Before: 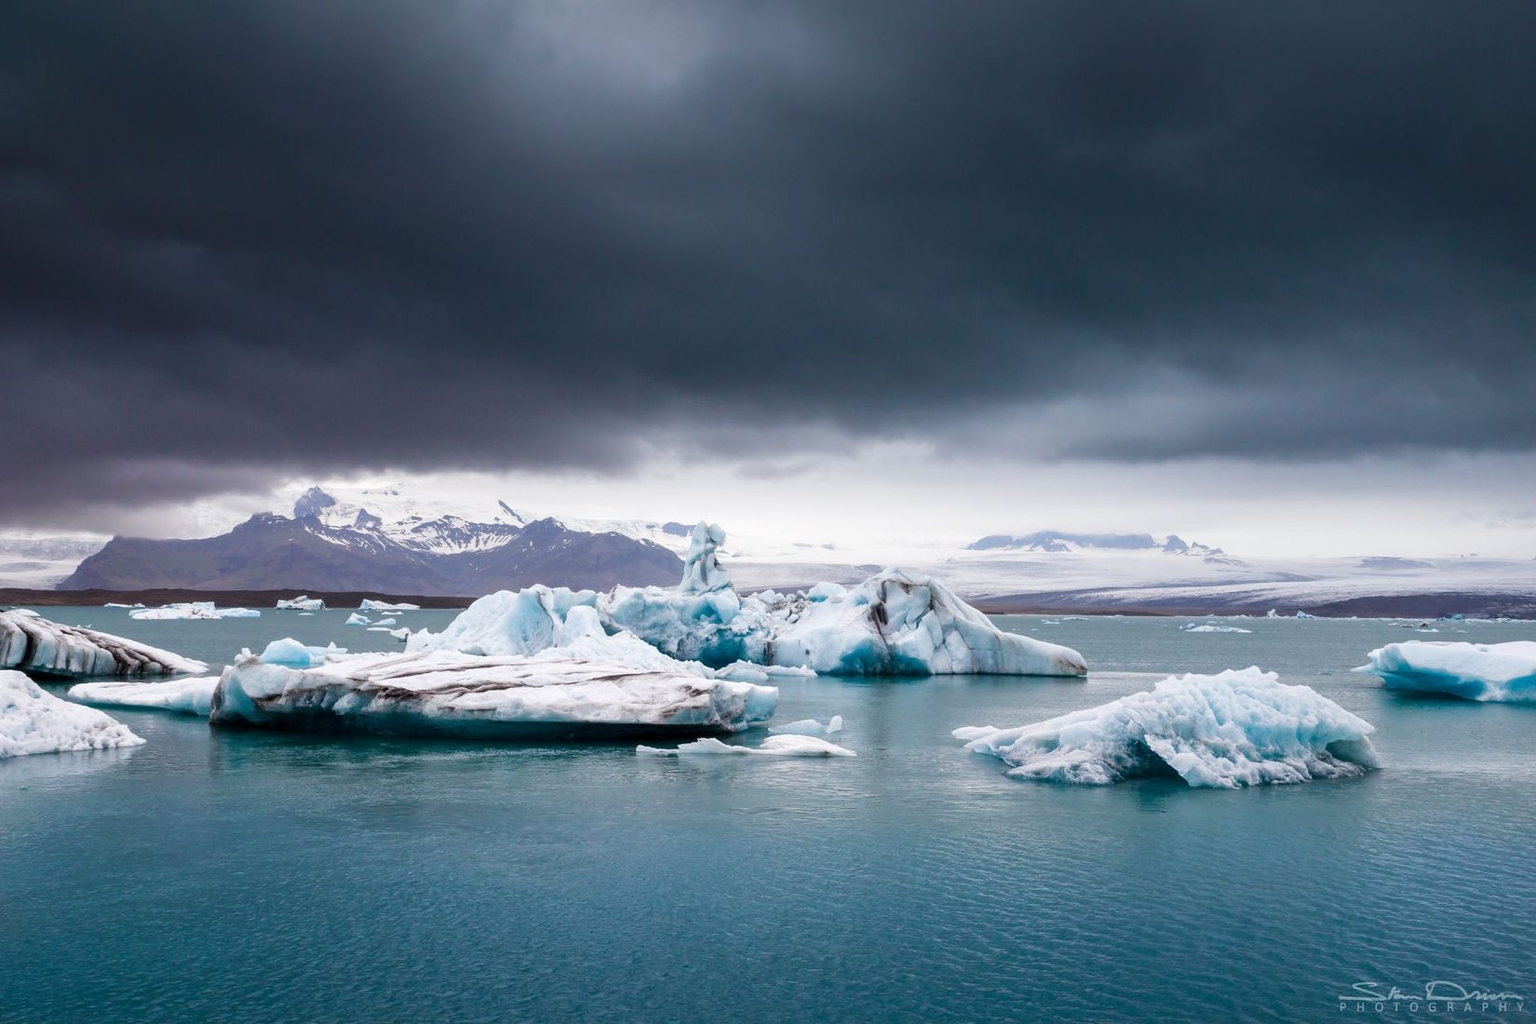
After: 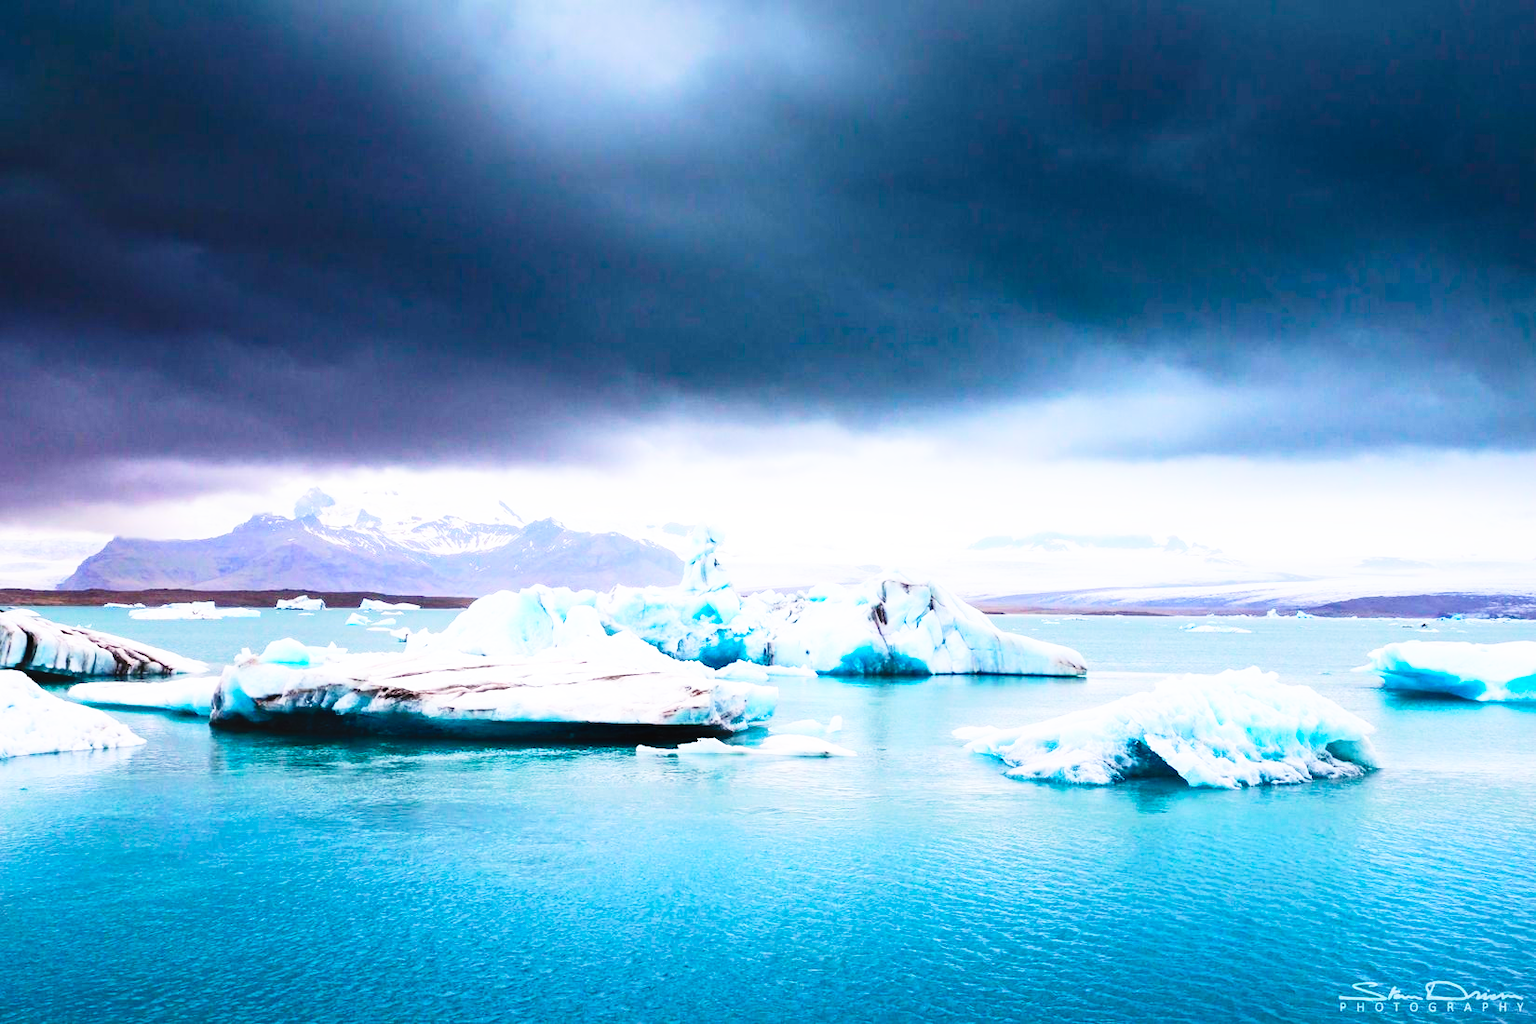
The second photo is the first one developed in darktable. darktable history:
base curve: curves: ch0 [(0, 0) (0.007, 0.004) (0.027, 0.03) (0.046, 0.07) (0.207, 0.54) (0.442, 0.872) (0.673, 0.972) (1, 1)], preserve colors none
haze removal: adaptive false
contrast brightness saturation: contrast 0.2, brightness 0.16, saturation 0.22
contrast equalizer: y [[0.46, 0.454, 0.451, 0.451, 0.455, 0.46], [0.5 ×6], [0.5 ×6], [0 ×6], [0 ×6]]
